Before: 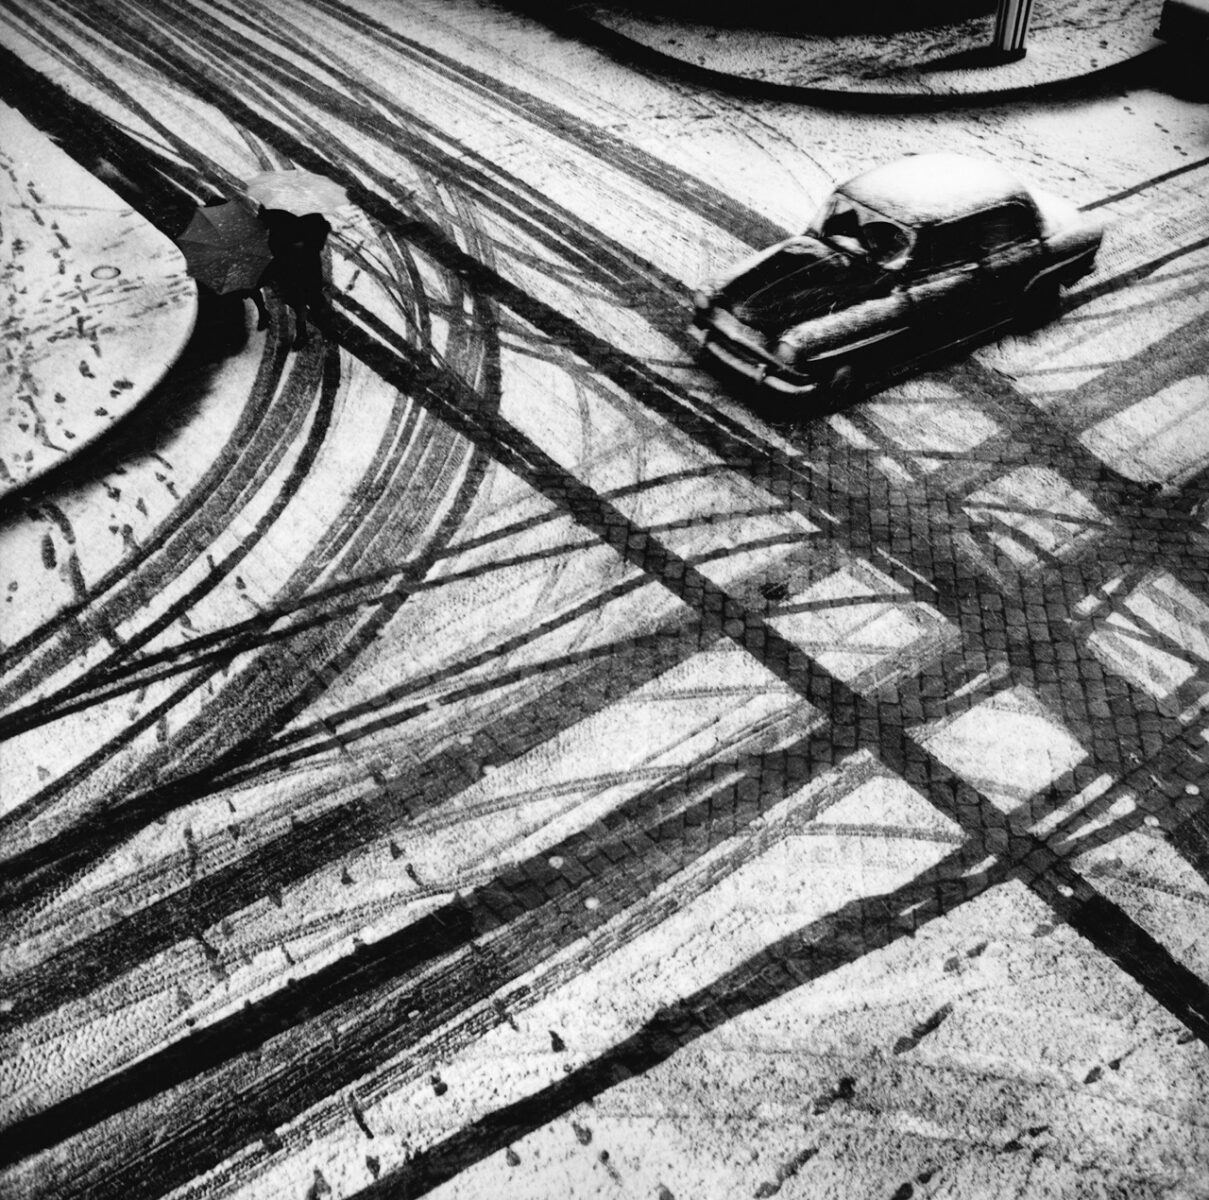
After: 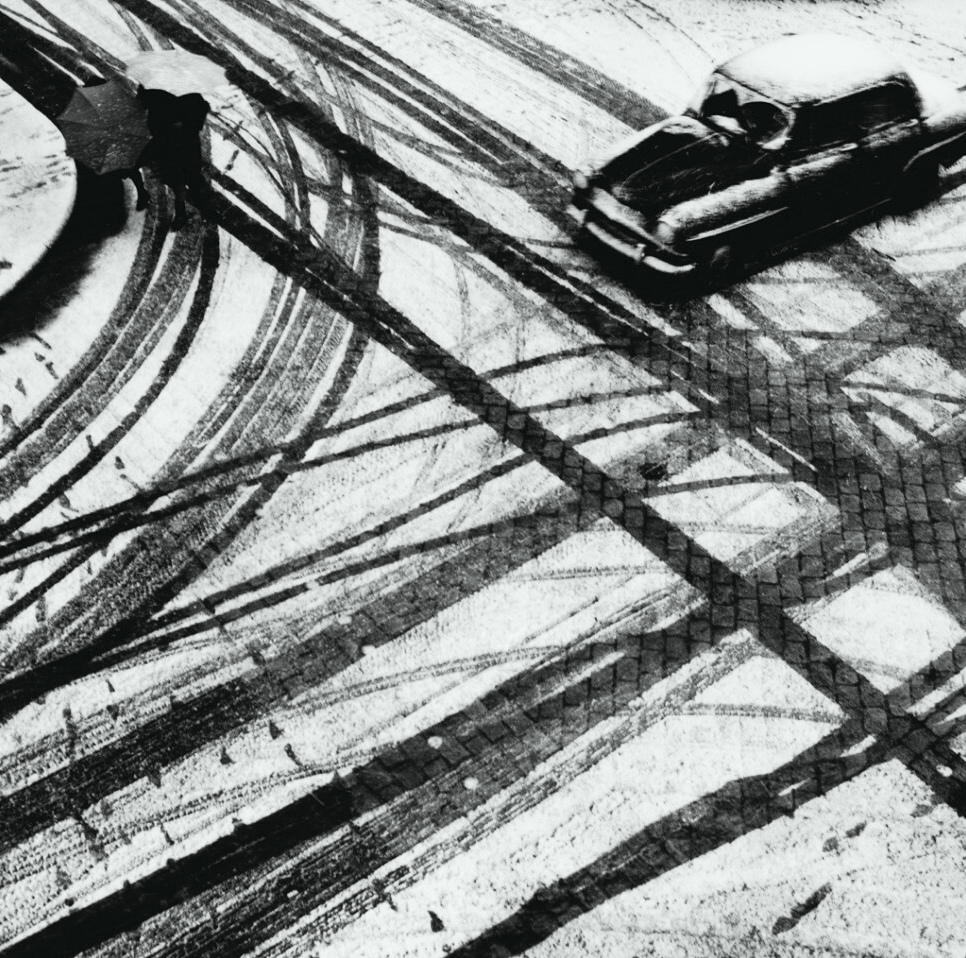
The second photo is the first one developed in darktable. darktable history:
crop and rotate: left 10.071%, top 10.071%, right 10.02%, bottom 10.02%
tone curve: curves: ch0 [(0, 0.013) (0.104, 0.103) (0.258, 0.267) (0.448, 0.487) (0.709, 0.794) (0.895, 0.915) (0.994, 0.971)]; ch1 [(0, 0) (0.335, 0.298) (0.446, 0.413) (0.488, 0.484) (0.515, 0.508) (0.584, 0.623) (0.635, 0.661) (1, 1)]; ch2 [(0, 0) (0.314, 0.306) (0.436, 0.447) (0.502, 0.503) (0.538, 0.541) (0.568, 0.603) (0.641, 0.635) (0.717, 0.701) (1, 1)], color space Lab, independent channels, preserve colors none
color balance rgb: linear chroma grading › global chroma 15%, perceptual saturation grading › global saturation 30%
color correction: saturation 1.32
